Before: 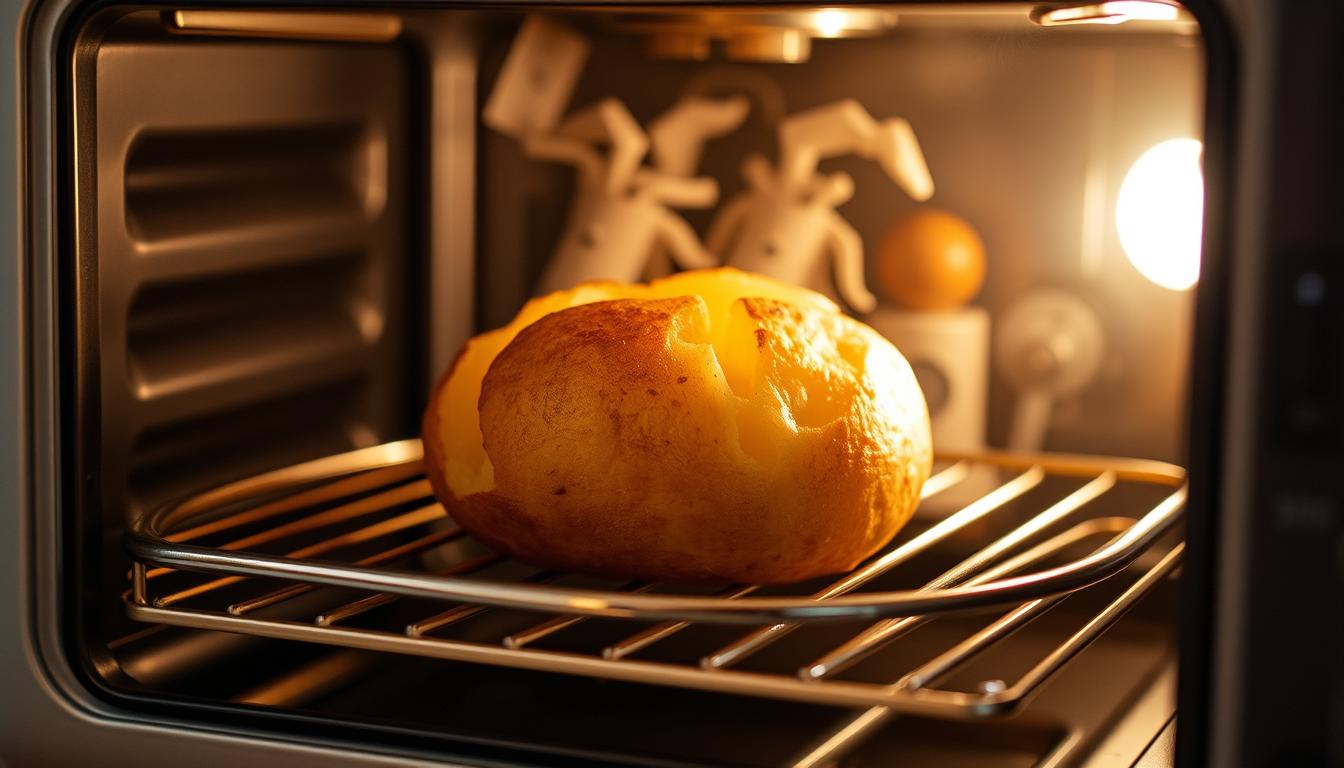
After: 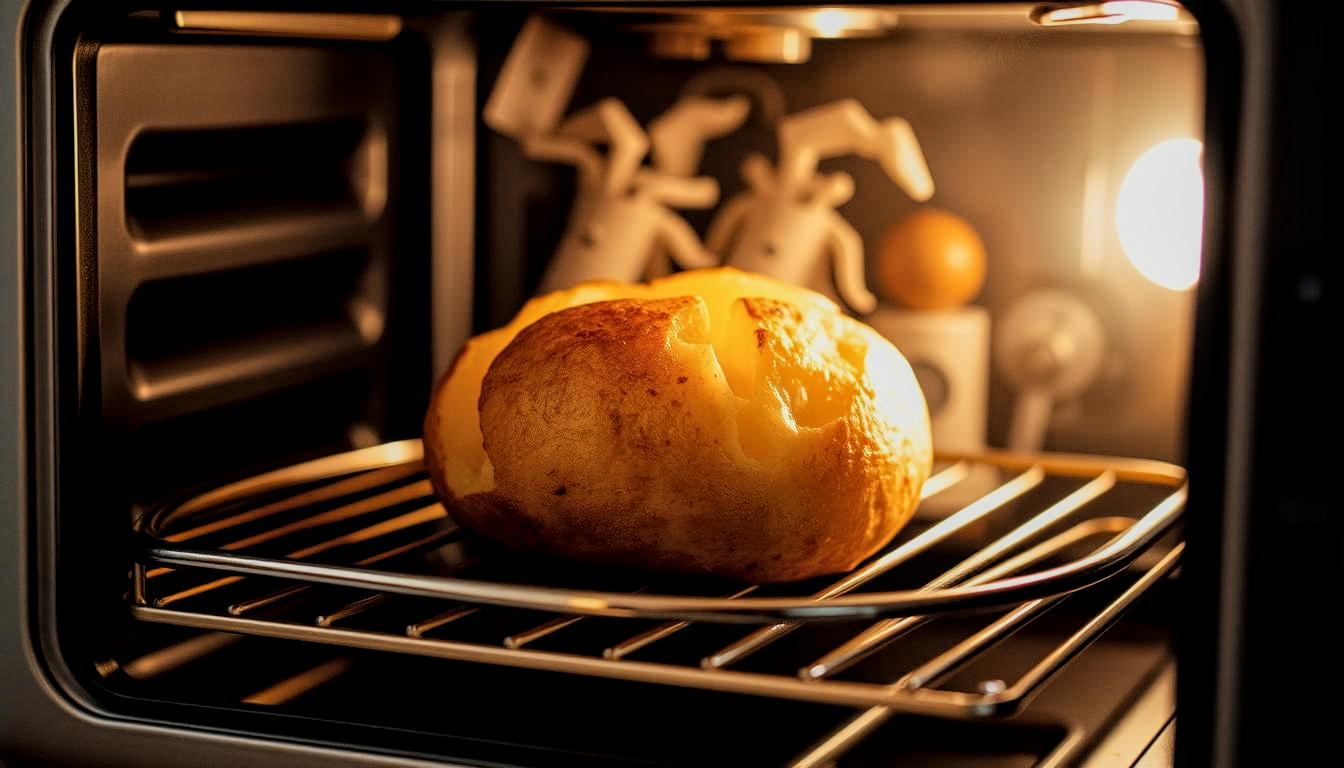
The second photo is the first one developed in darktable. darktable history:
filmic rgb: black relative exposure -7.73 EV, white relative exposure 4.38 EV, threshold 3.02 EV, hardness 3.76, latitude 50.22%, contrast 1.1, preserve chrominance RGB euclidean norm, color science v5 (2021), contrast in shadows safe, contrast in highlights safe, enable highlight reconstruction true
local contrast: highlights 97%, shadows 84%, detail 160%, midtone range 0.2
